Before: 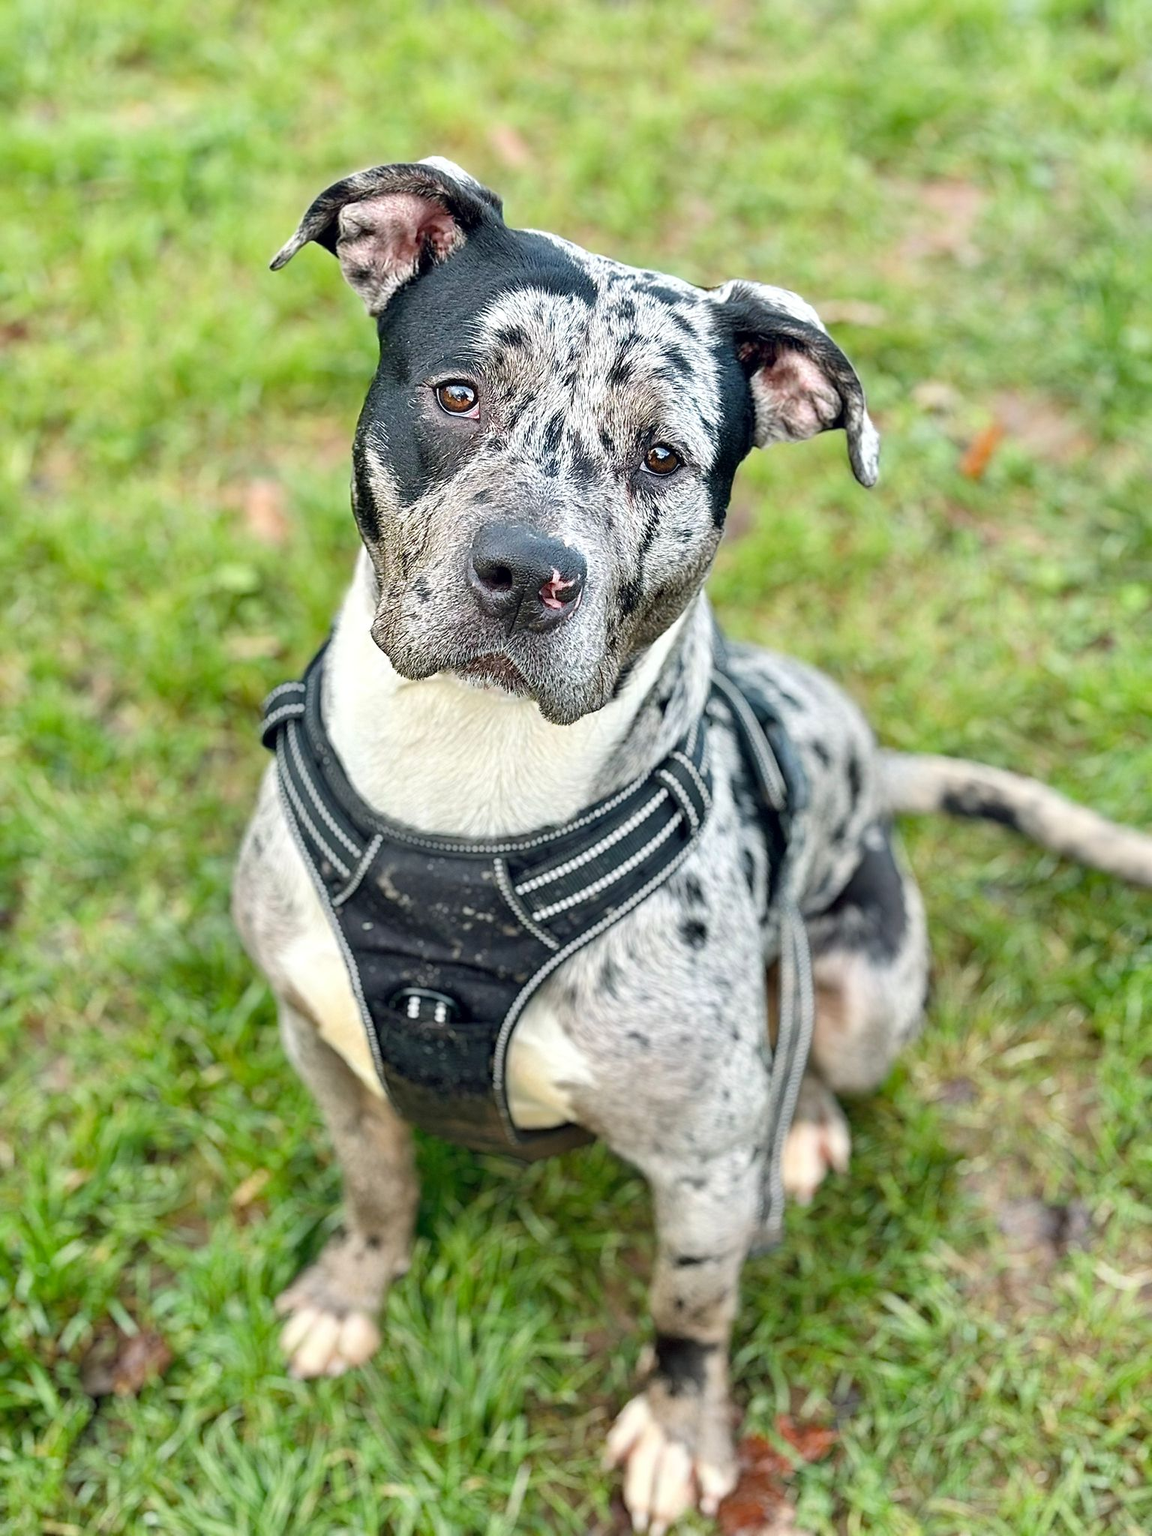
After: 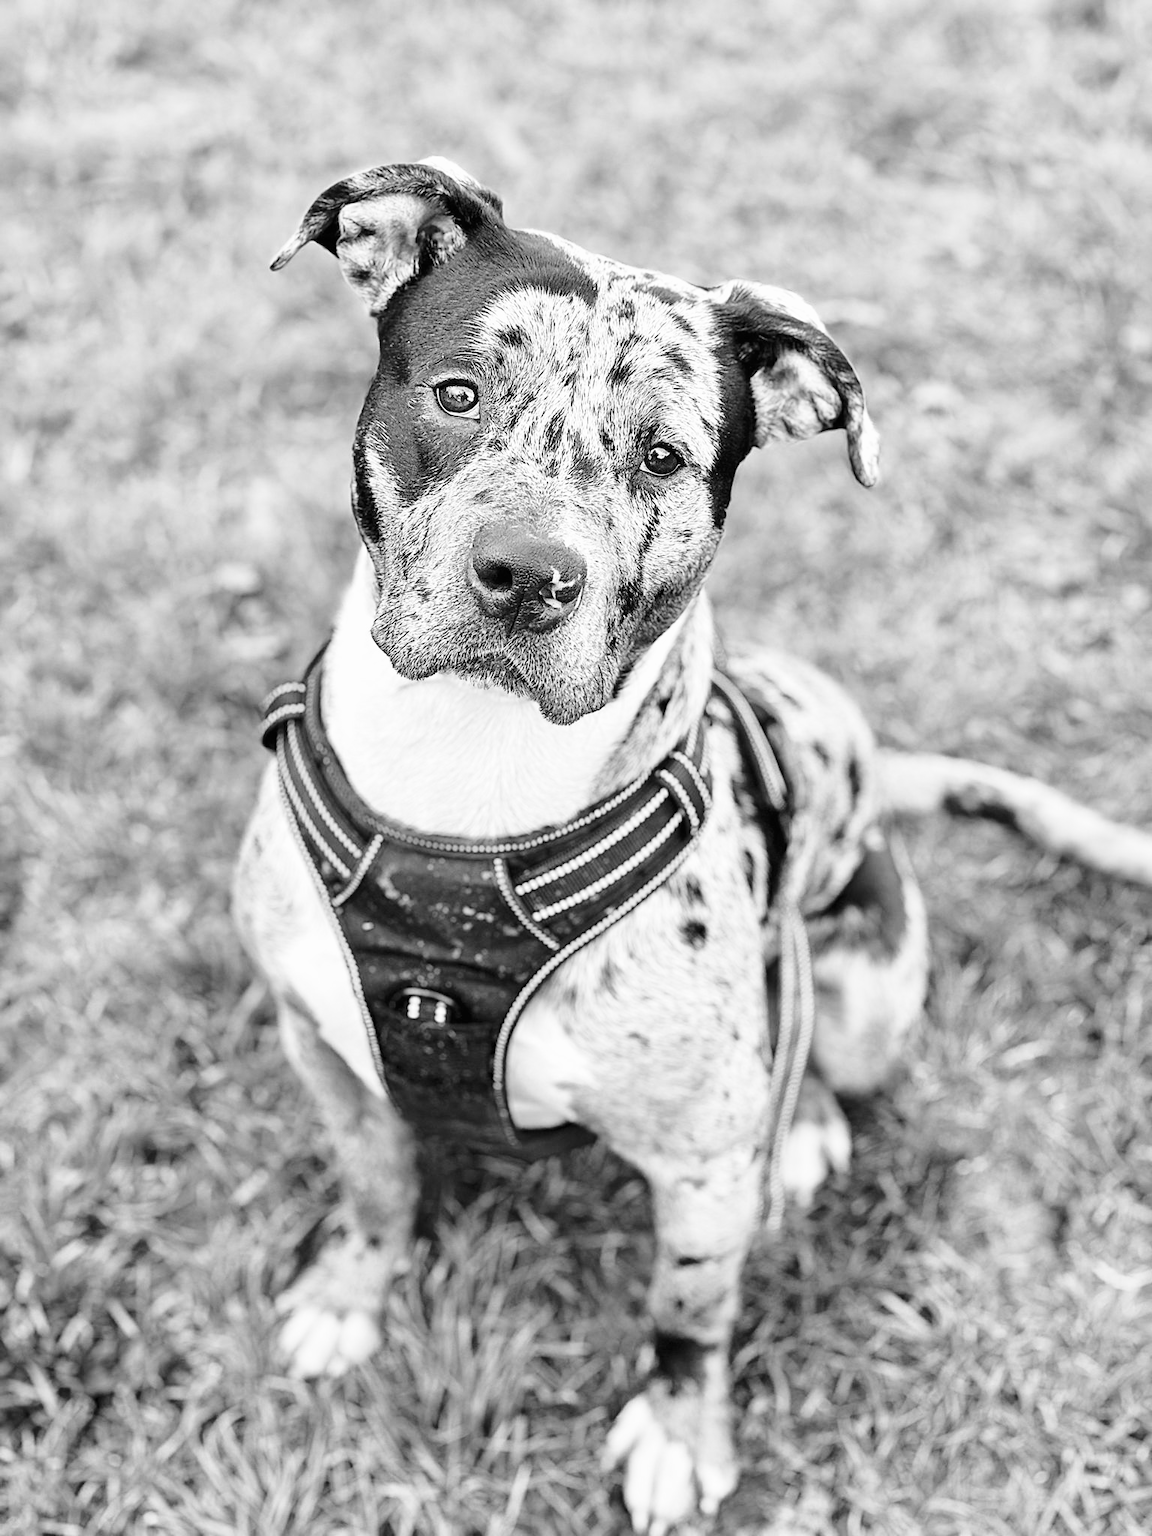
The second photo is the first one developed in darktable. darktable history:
base curve: curves: ch0 [(0, 0) (0.028, 0.03) (0.121, 0.232) (0.46, 0.748) (0.859, 0.968) (1, 1)], preserve colors none
rotate and perspective: crop left 0, crop top 0
color calibration: output gray [0.21, 0.42, 0.37, 0], gray › normalize channels true, illuminant same as pipeline (D50), adaptation XYZ, x 0.346, y 0.359, gamut compression 0
